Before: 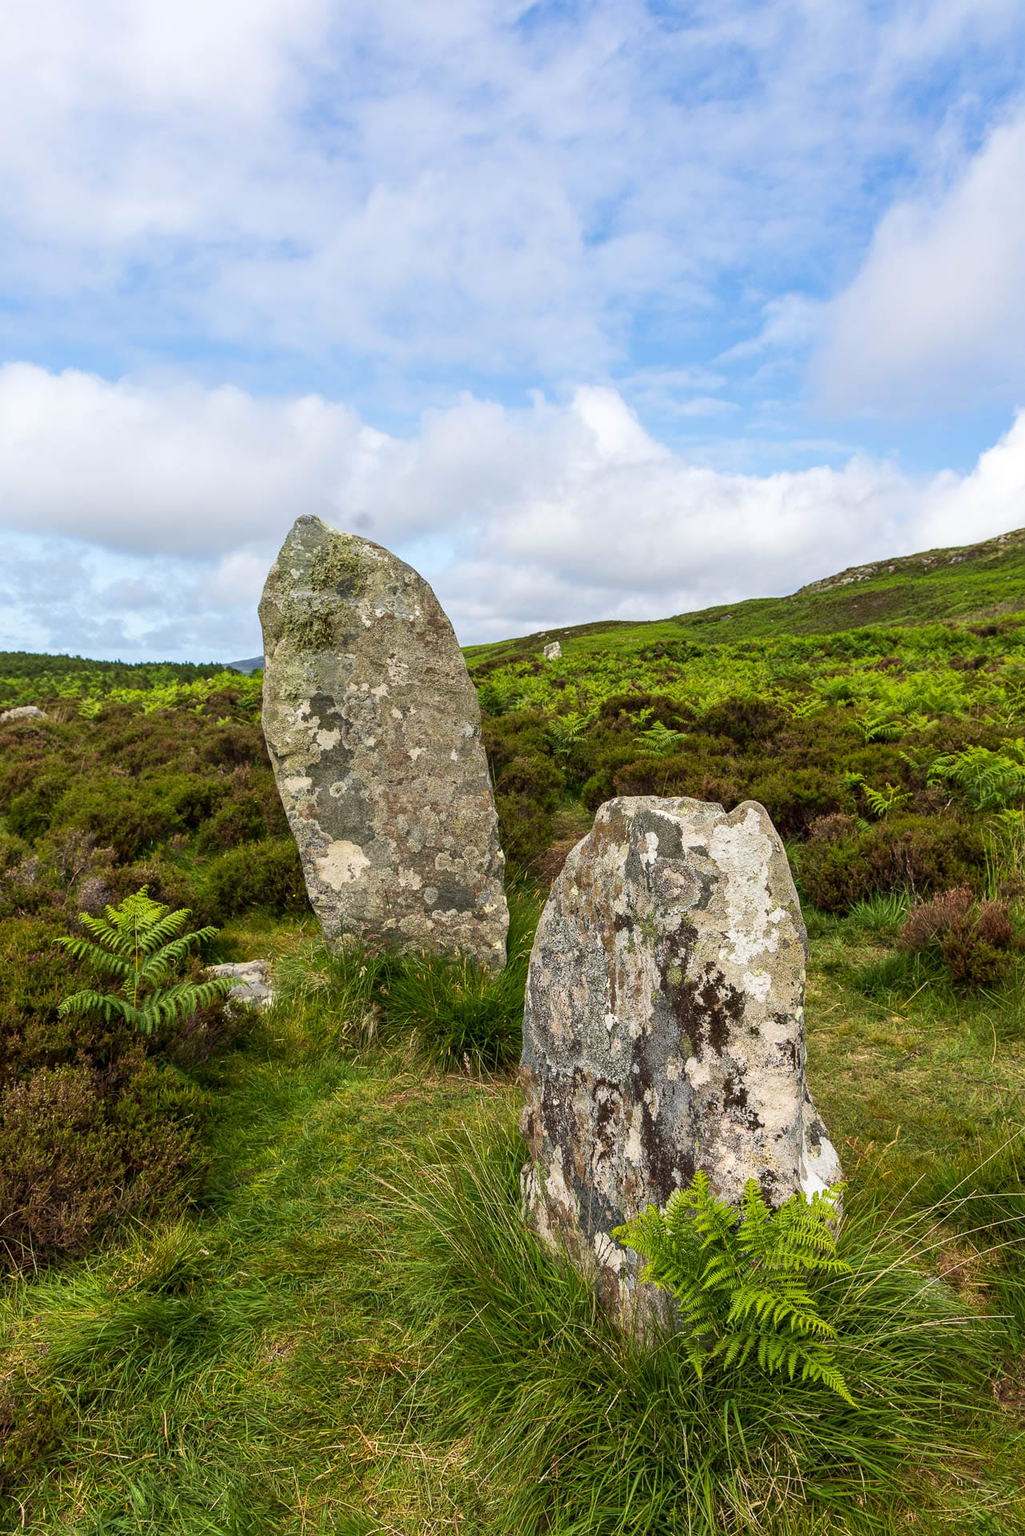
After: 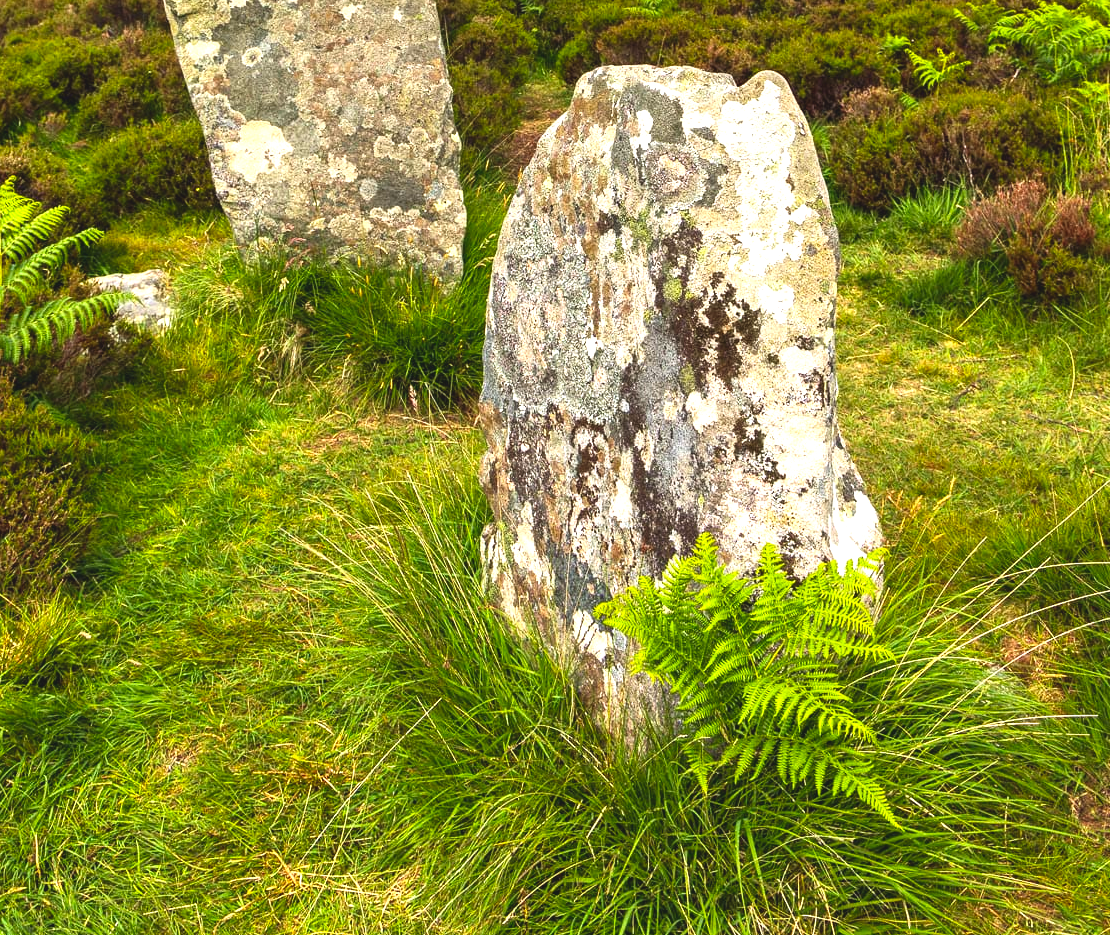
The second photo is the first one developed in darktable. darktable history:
crop and rotate: left 13.31%, top 48.455%, bottom 2.845%
contrast brightness saturation: contrast 0.089, saturation 0.278
tone equalizer: on, module defaults
exposure: black level correction -0.005, exposure 1.007 EV, compensate highlight preservation false
